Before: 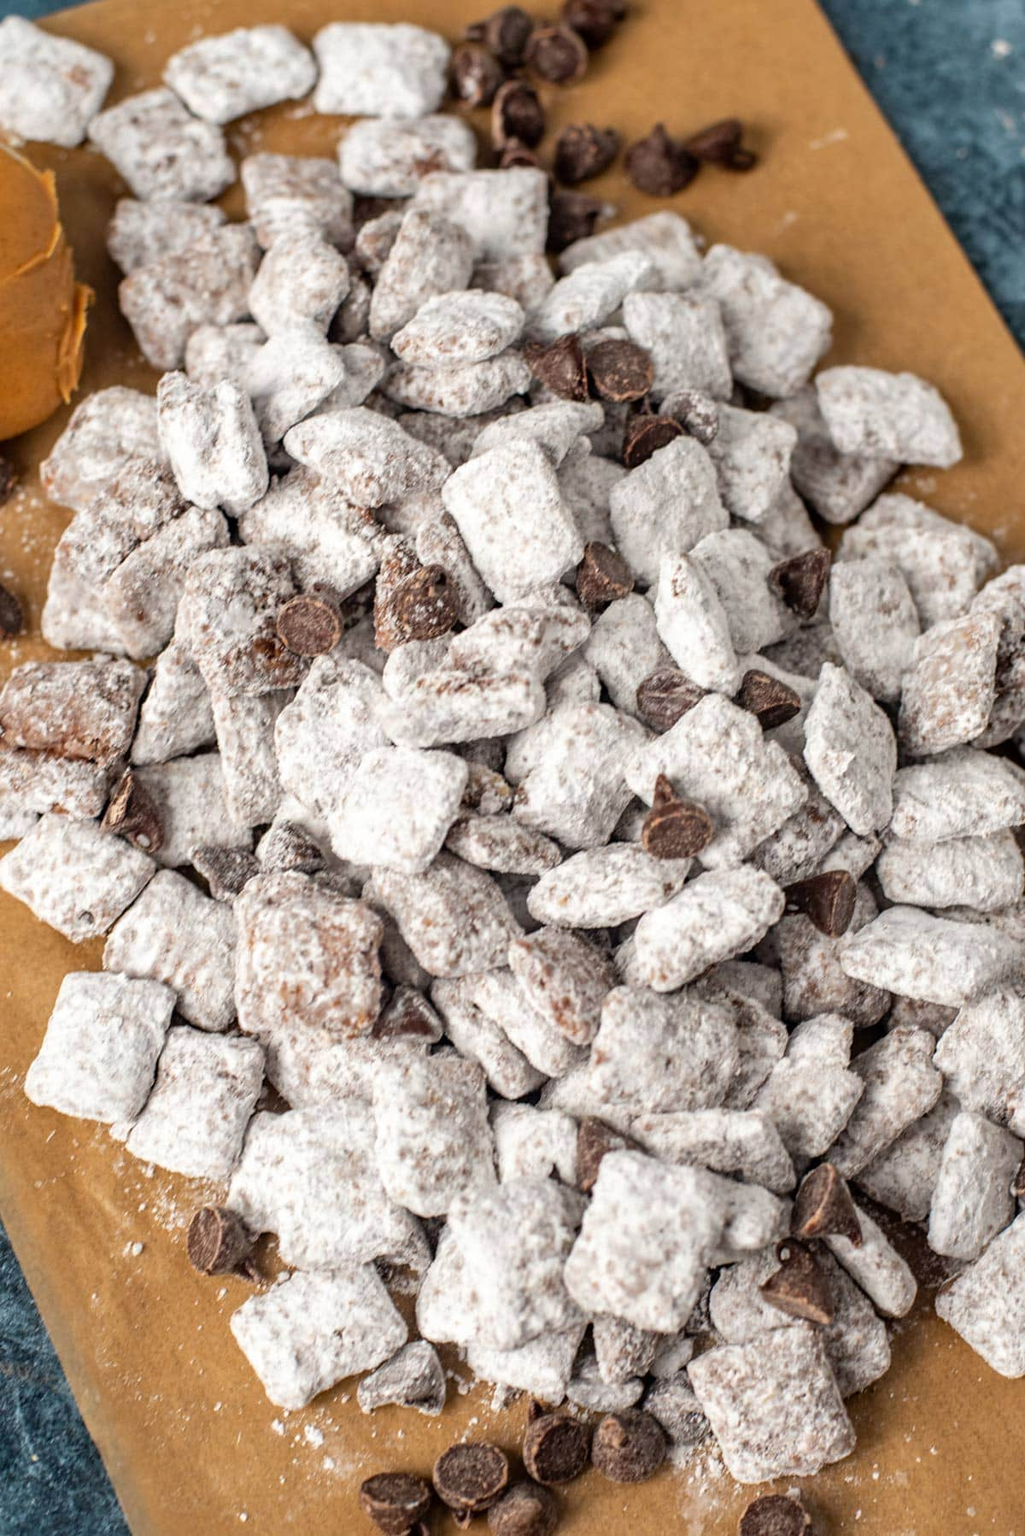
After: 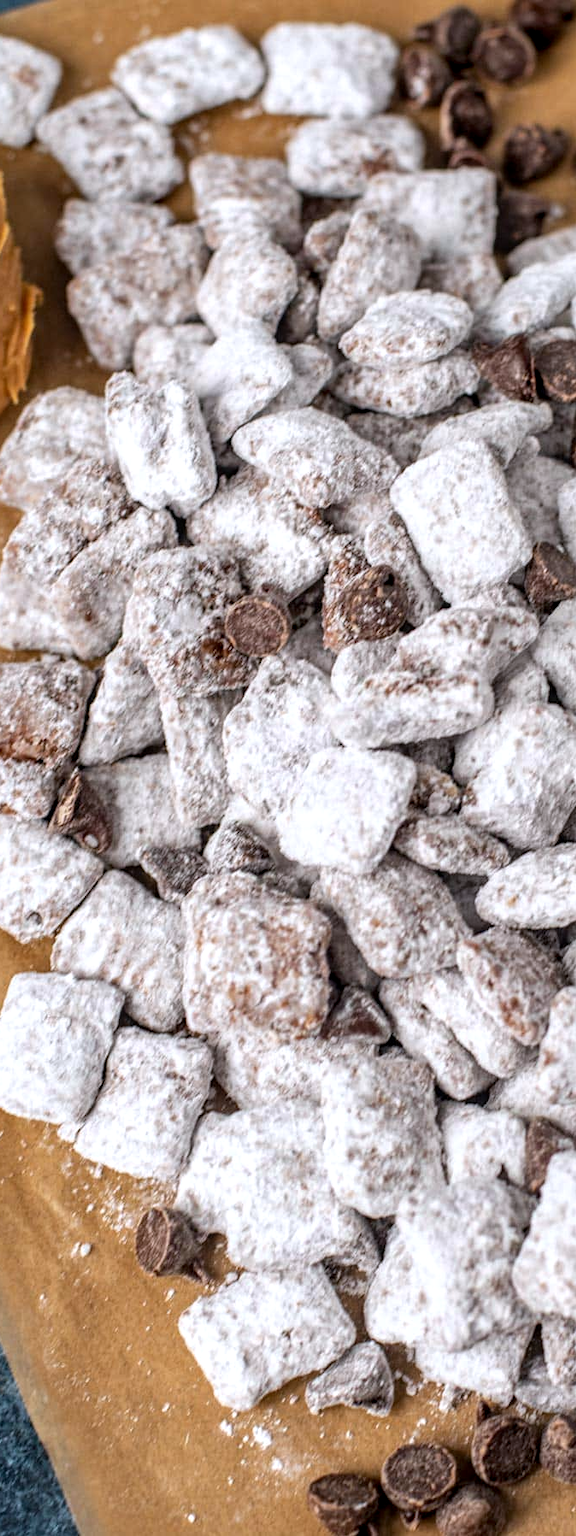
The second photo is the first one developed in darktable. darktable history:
white balance: red 0.984, blue 1.059
crop: left 5.114%, right 38.589%
local contrast: on, module defaults
